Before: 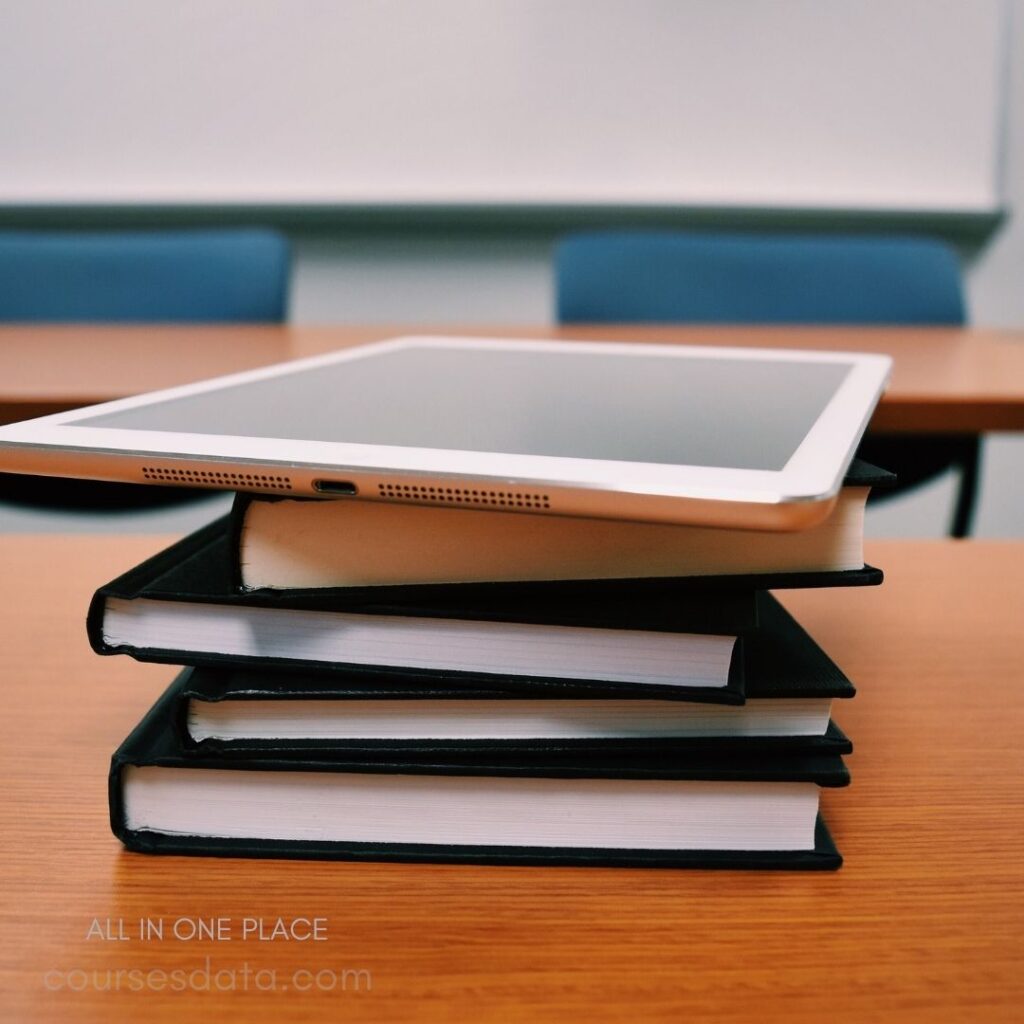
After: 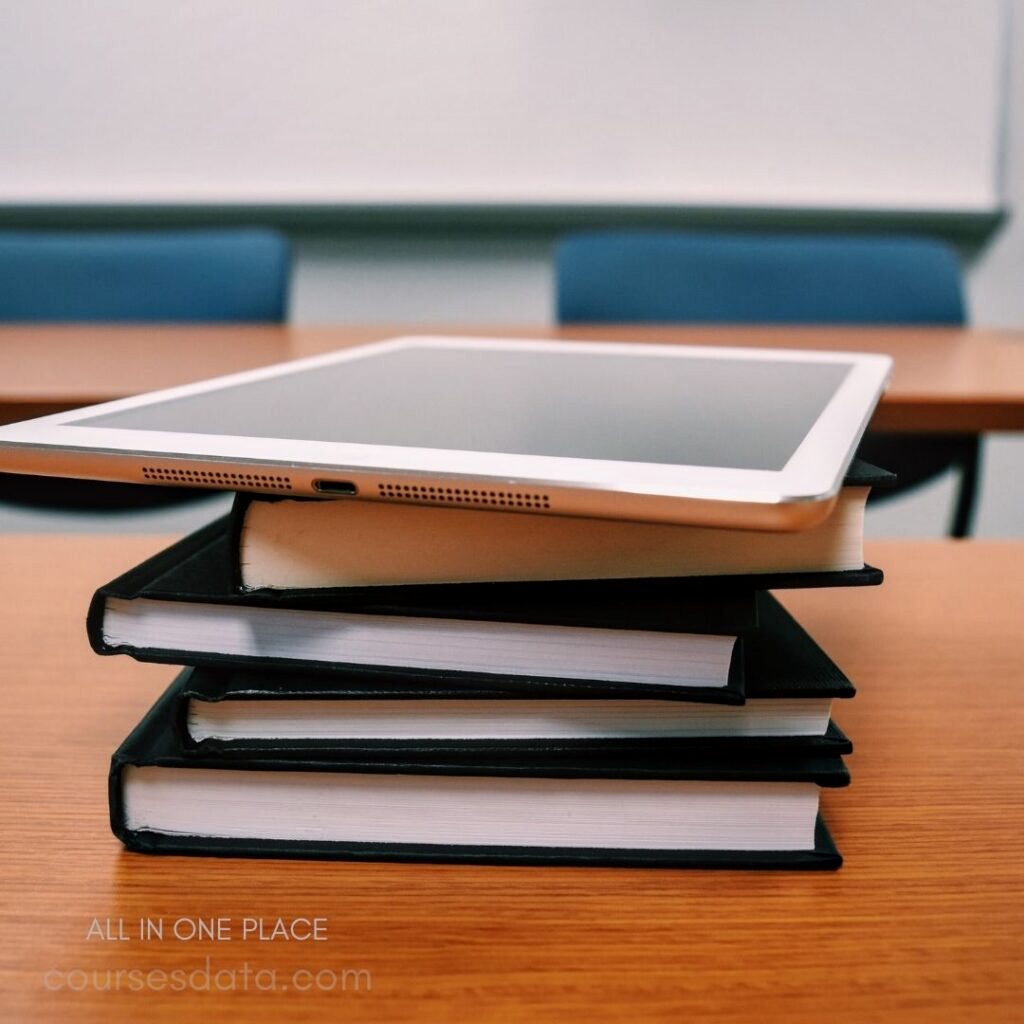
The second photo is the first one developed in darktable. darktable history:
shadows and highlights: shadows -0.968, highlights 40.36
local contrast: on, module defaults
